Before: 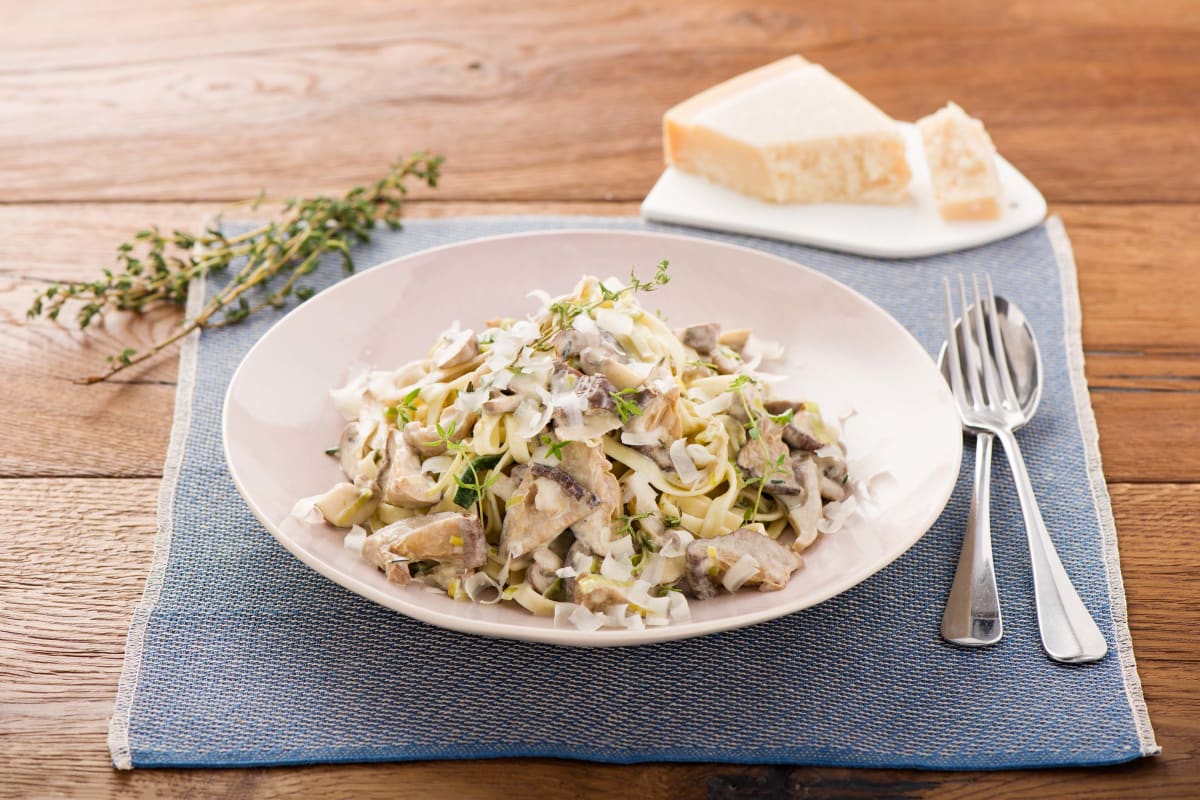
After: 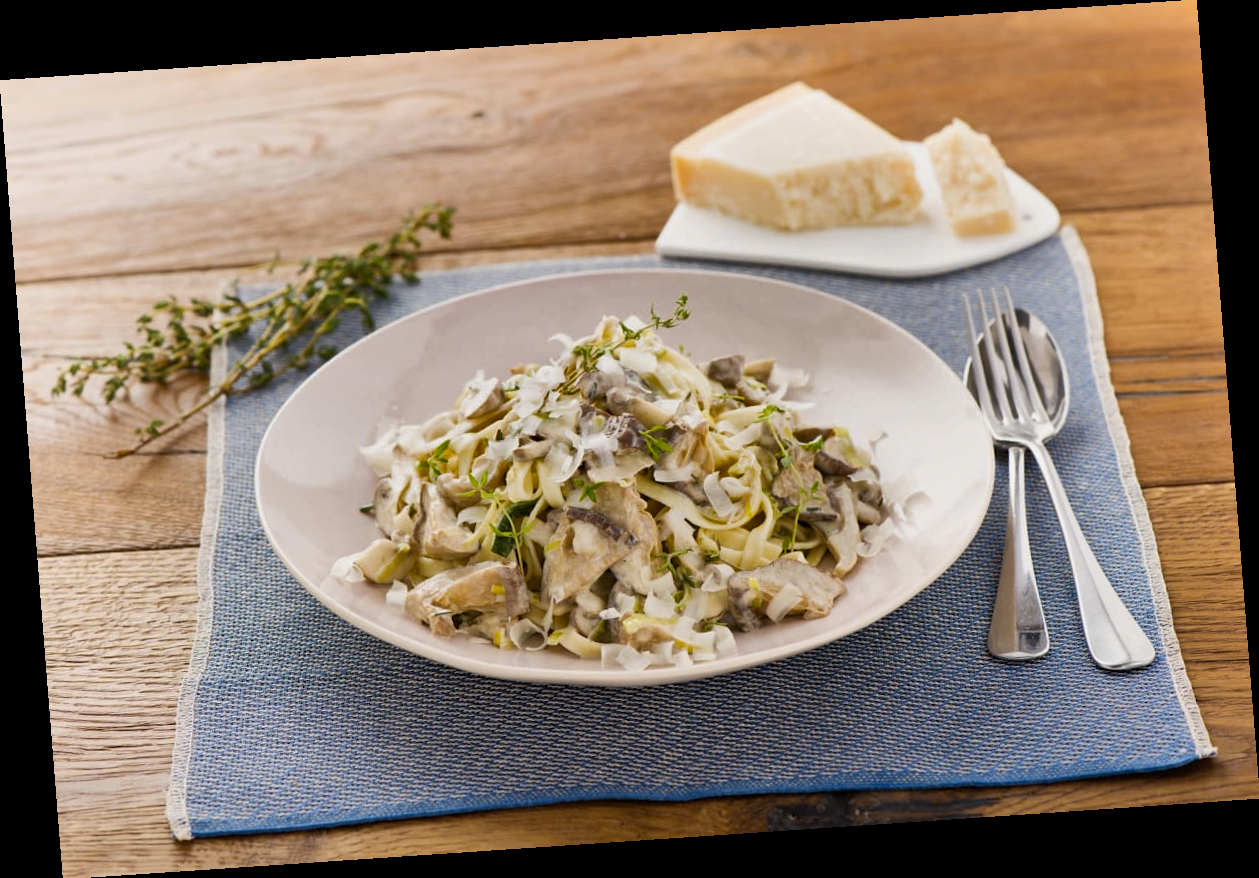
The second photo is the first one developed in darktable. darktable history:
rotate and perspective: rotation -4.2°, shear 0.006, automatic cropping off
shadows and highlights: white point adjustment -3.64, highlights -63.34, highlights color adjustment 42%, soften with gaussian
color contrast: green-magenta contrast 0.8, blue-yellow contrast 1.1, unbound 0
